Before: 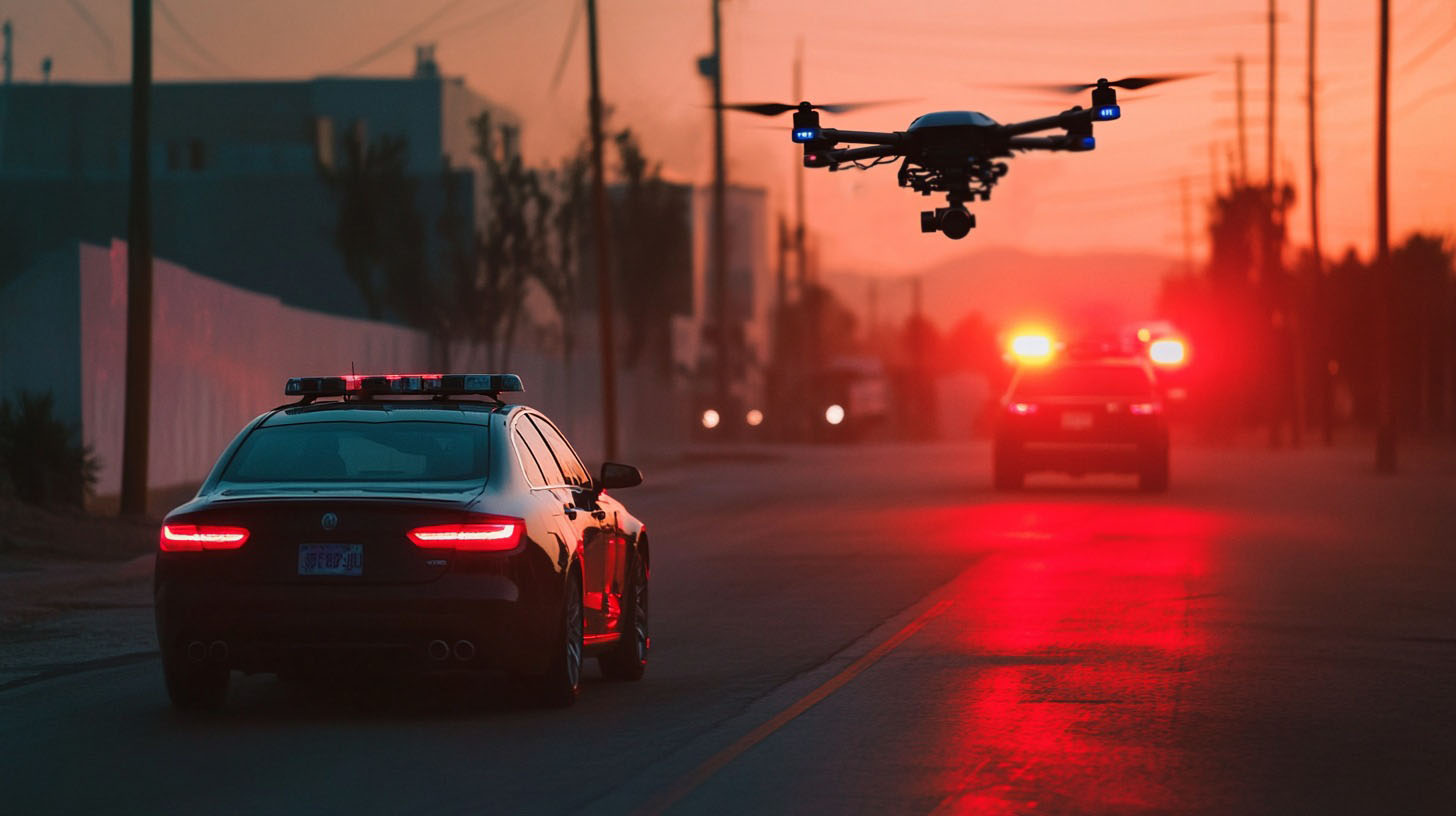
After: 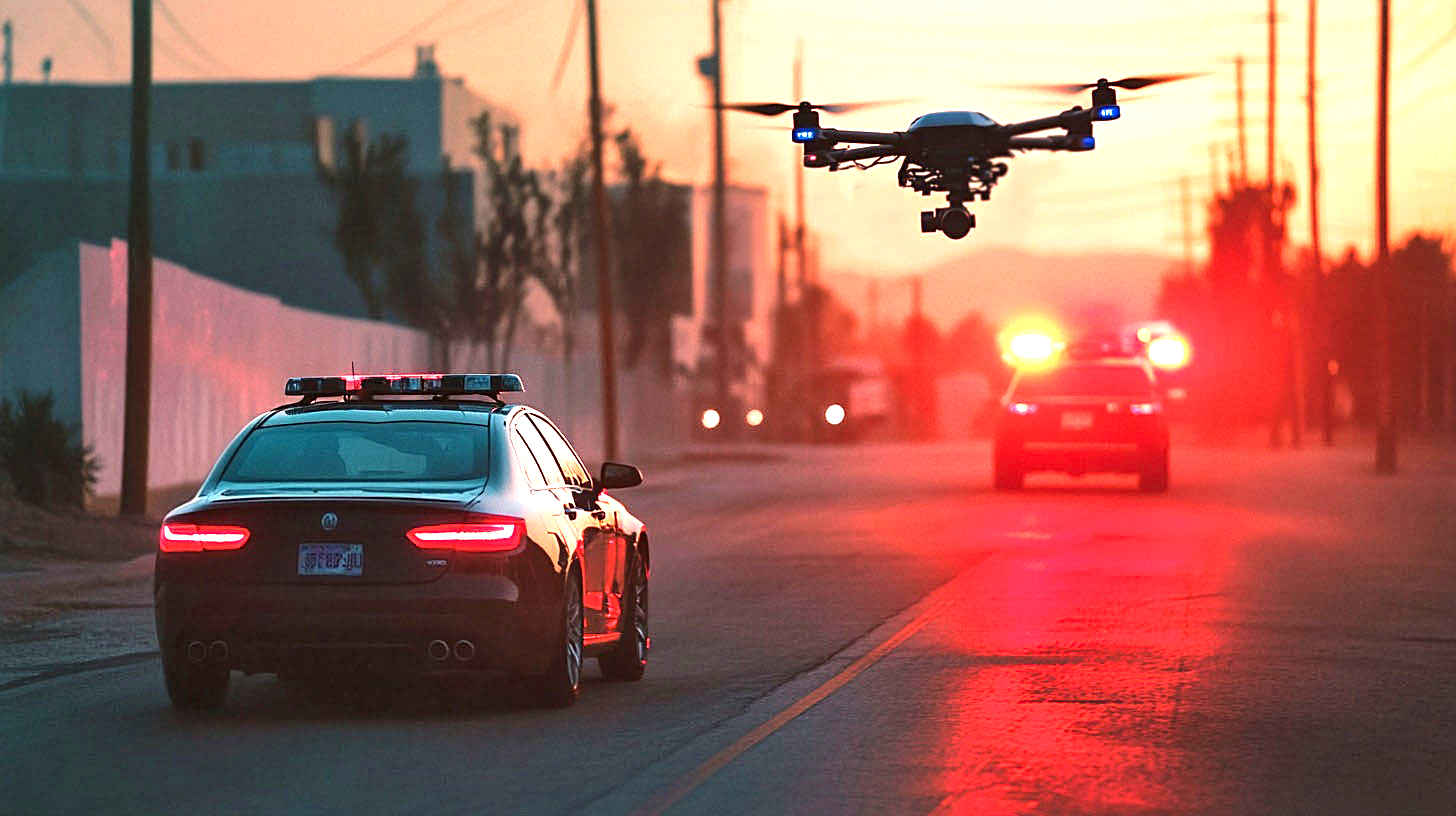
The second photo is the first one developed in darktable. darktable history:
local contrast: mode bilateral grid, contrast 21, coarseness 49, detail 150%, midtone range 0.2
exposure: black level correction 0, exposure 1.592 EV, compensate highlight preservation false
sharpen: on, module defaults
